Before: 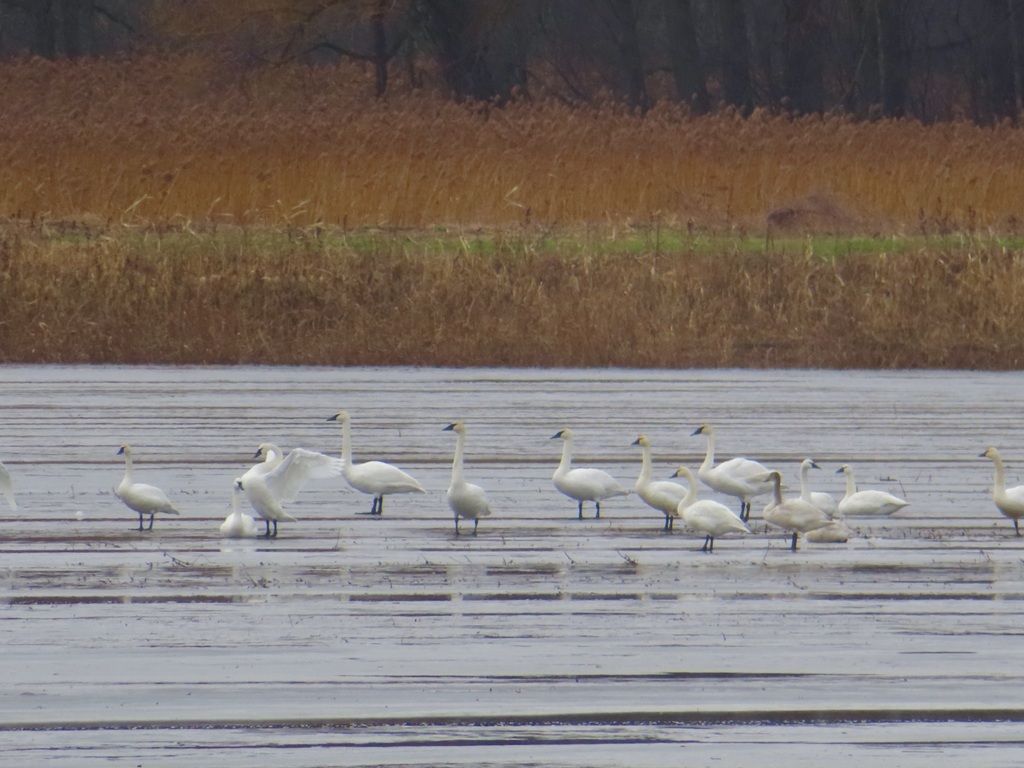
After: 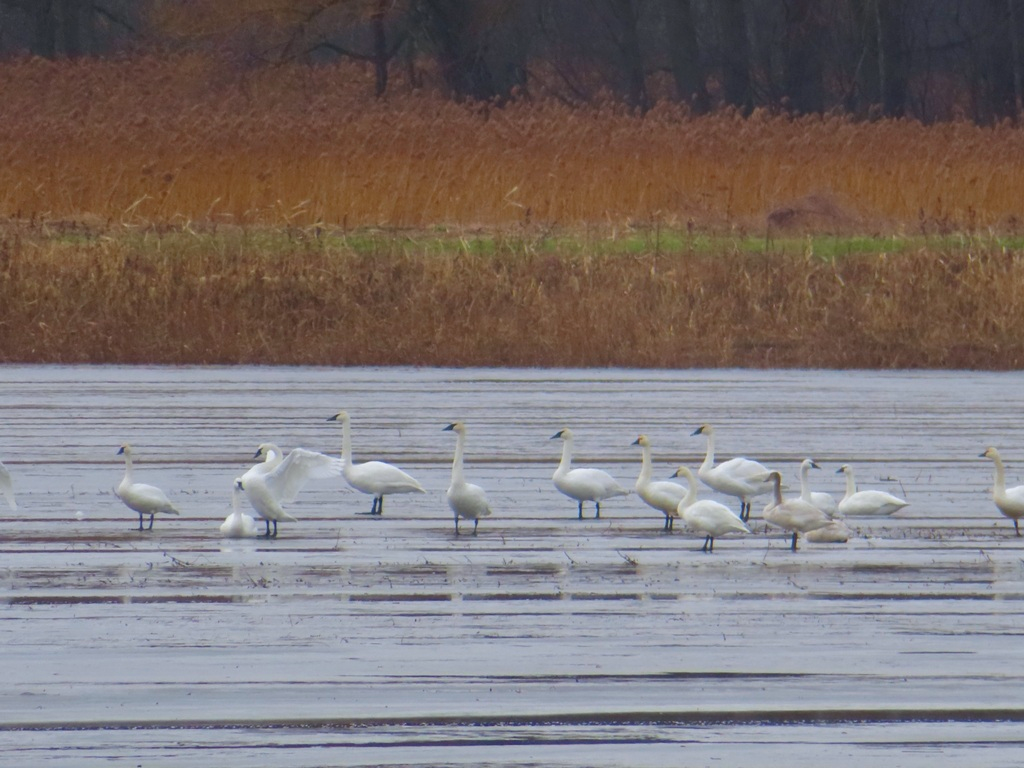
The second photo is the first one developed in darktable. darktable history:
shadows and highlights: radius 336.82, shadows 29.15, soften with gaussian
color correction: highlights a* -0.11, highlights b* -5.67, shadows a* -0.14, shadows b* -0.13
